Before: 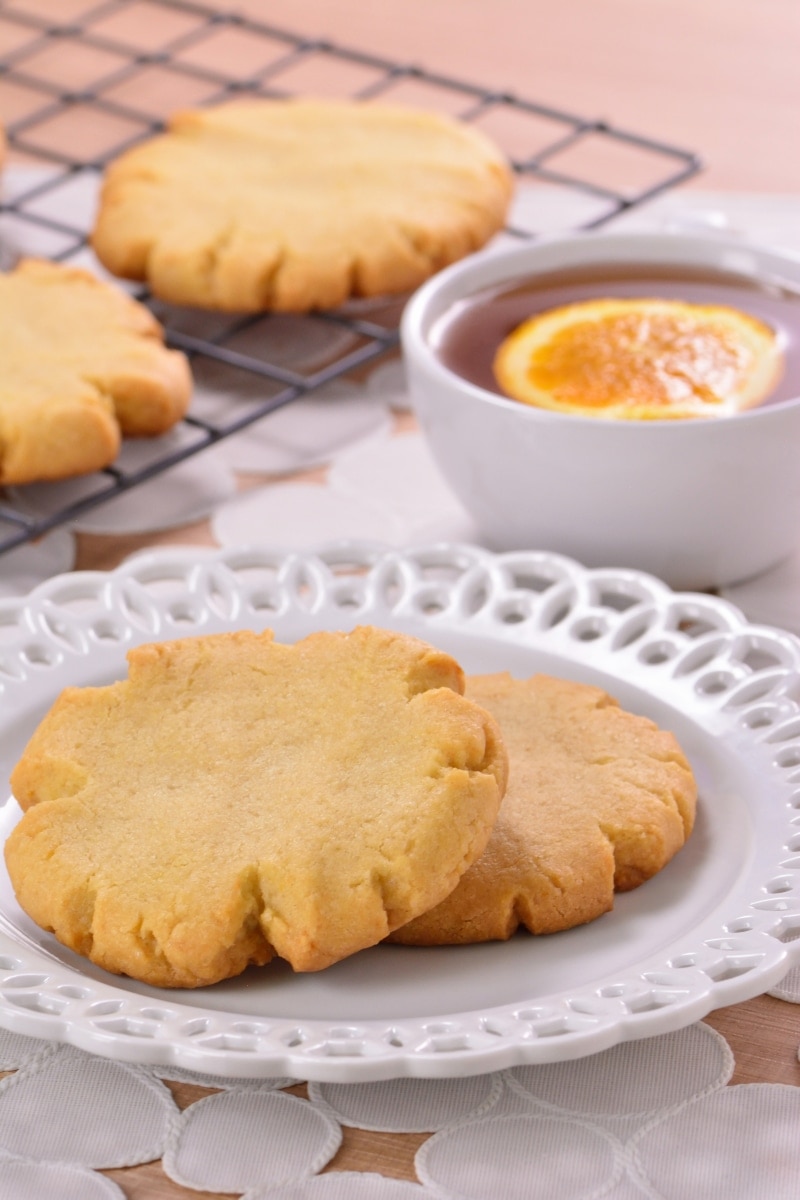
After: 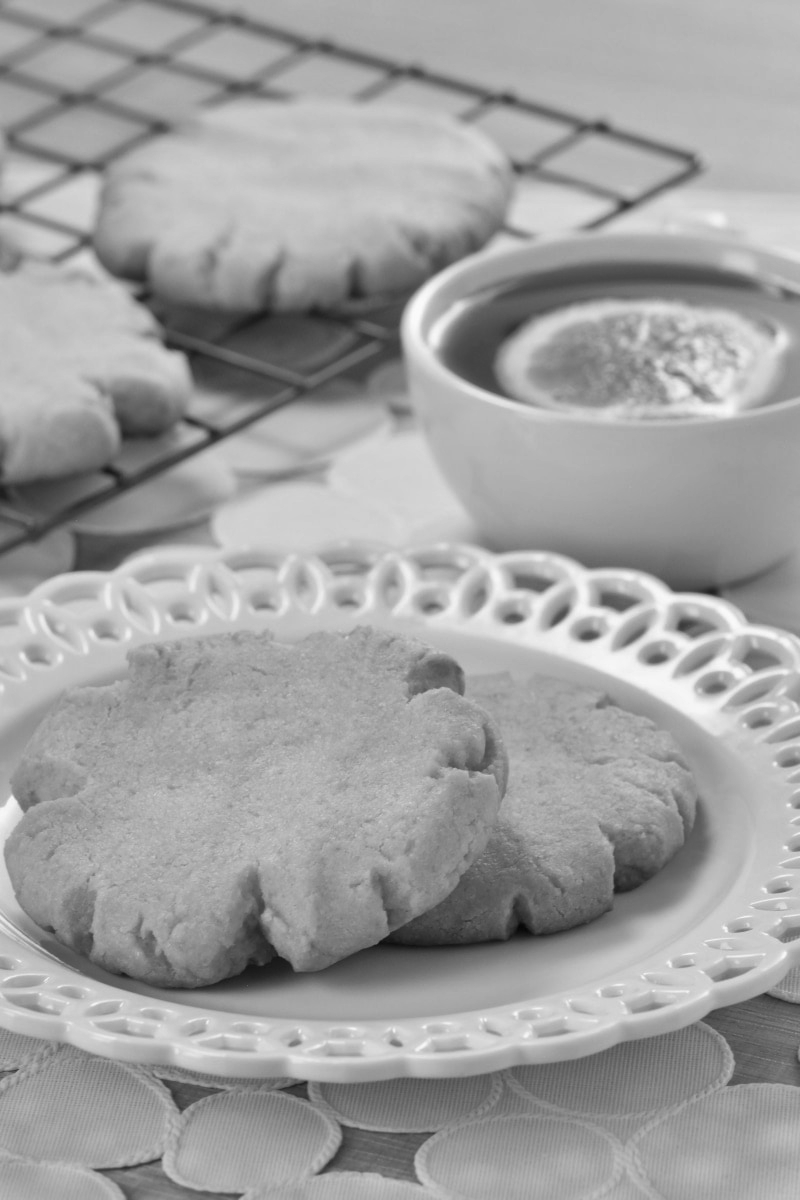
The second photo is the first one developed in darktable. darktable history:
white balance: red 0.766, blue 1.537
shadows and highlights: low approximation 0.01, soften with gaussian
monochrome: on, module defaults
